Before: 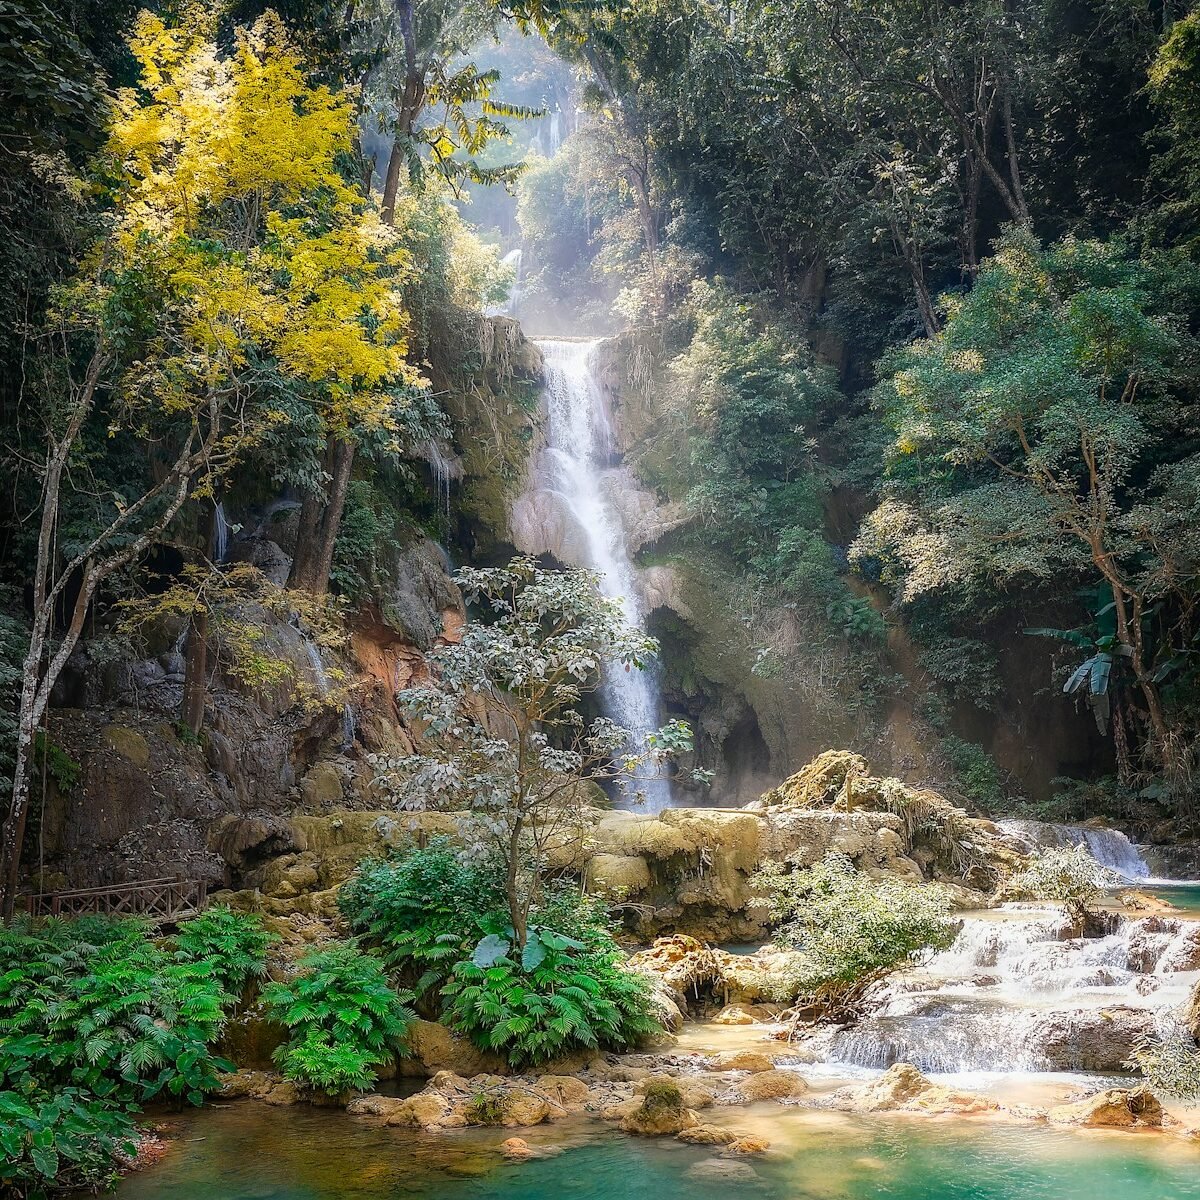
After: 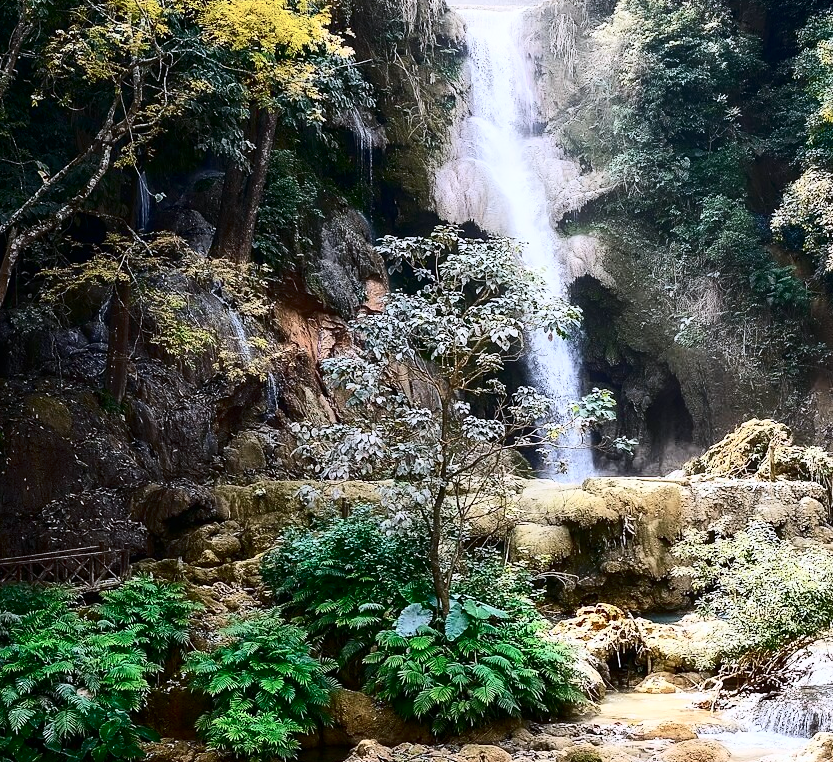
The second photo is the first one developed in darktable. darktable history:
color calibration: illuminant as shot in camera, x 0.358, y 0.373, temperature 4628.91 K
crop: left 6.489%, top 27.64%, right 24.049%, bottom 8.835%
contrast brightness saturation: contrast 0.491, saturation -0.095
